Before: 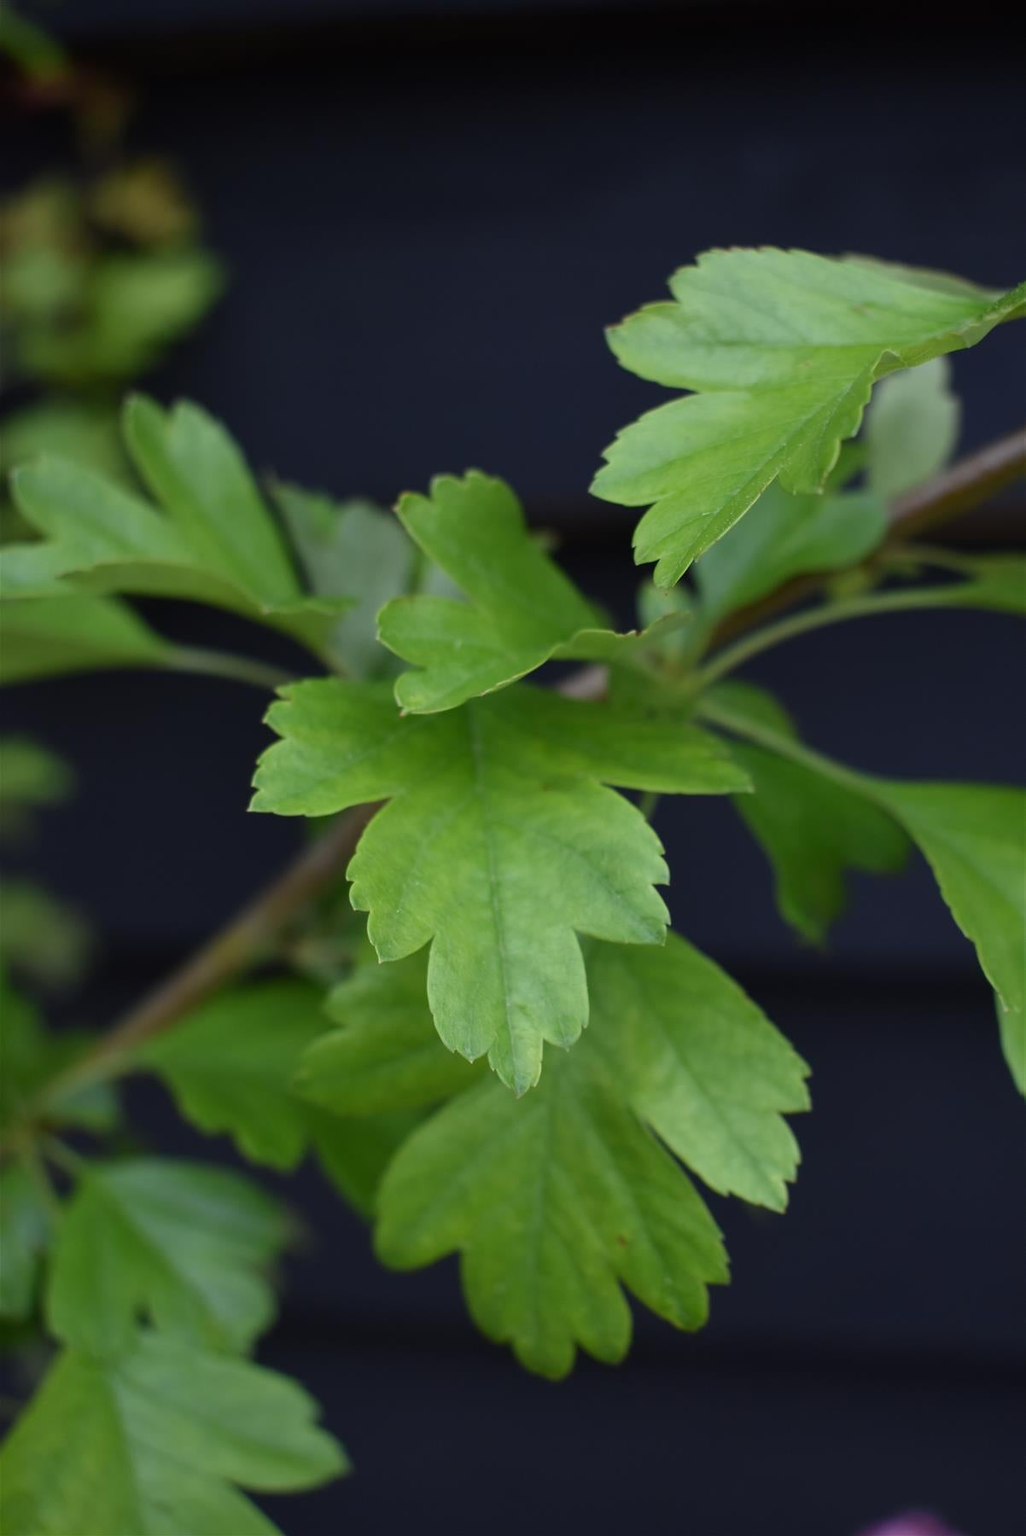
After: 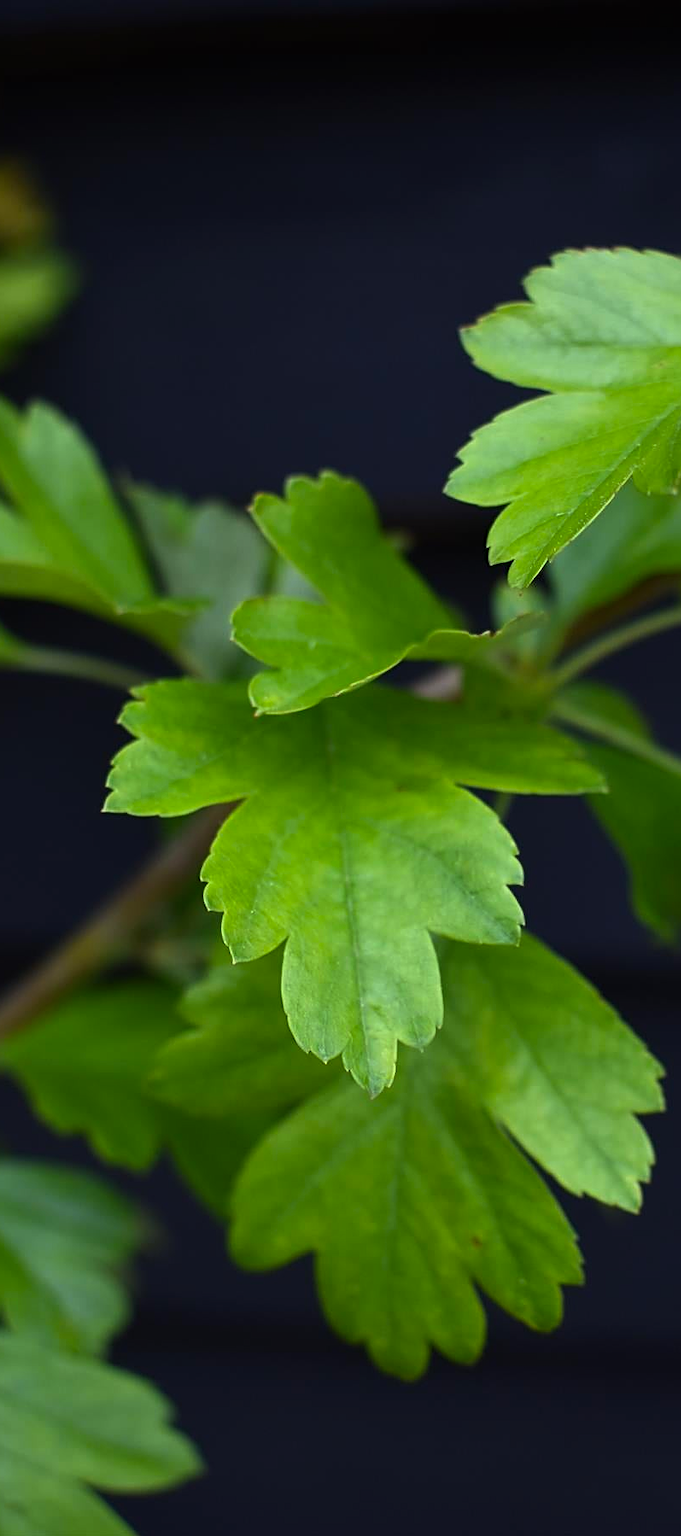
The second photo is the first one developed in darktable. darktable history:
base curve: preserve colors none
crop and rotate: left 14.294%, right 19.268%
sharpen: on, module defaults
color balance rgb: linear chroma grading › global chroma 0.839%, perceptual saturation grading › global saturation 0.902%, perceptual brilliance grading › global brilliance 14.293%, perceptual brilliance grading › shadows -34.589%, global vibrance 40.744%
